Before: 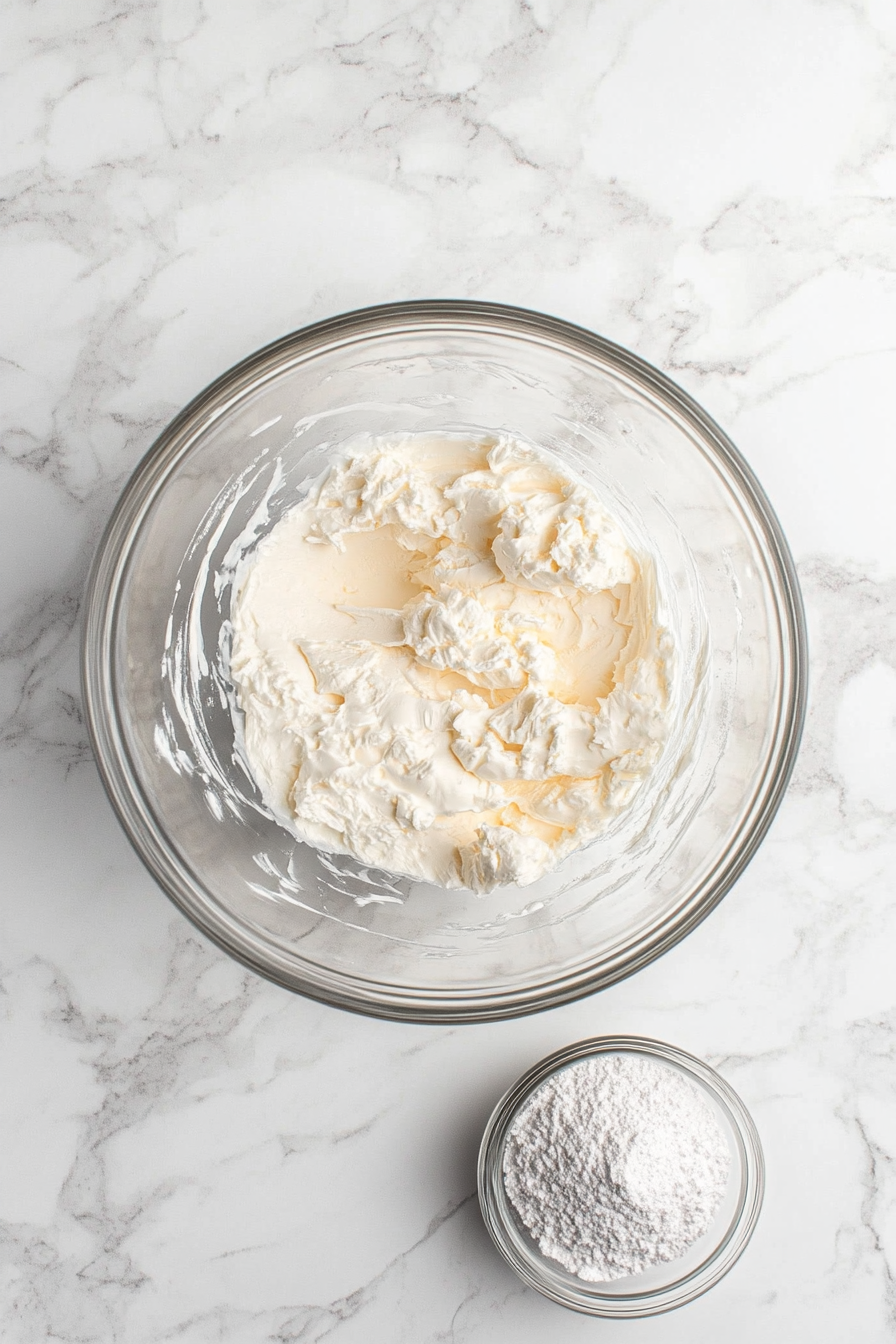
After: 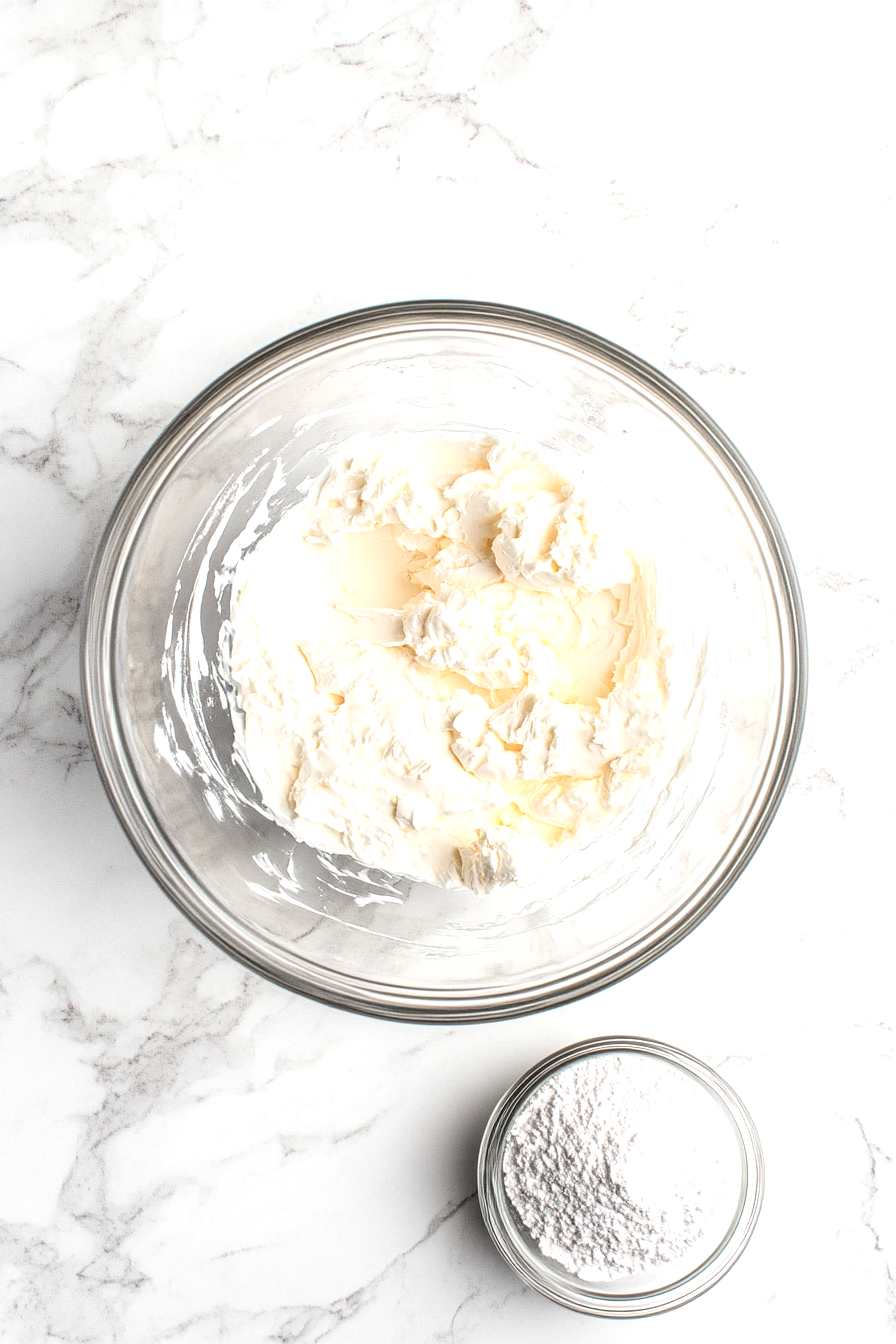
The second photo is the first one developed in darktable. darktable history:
levels: levels [0.062, 0.494, 0.925]
local contrast: on, module defaults
tone curve: curves: ch0 [(0, 0) (0.004, 0.001) (0.133, 0.112) (0.325, 0.362) (0.832, 0.893) (1, 1)], color space Lab, independent channels, preserve colors none
